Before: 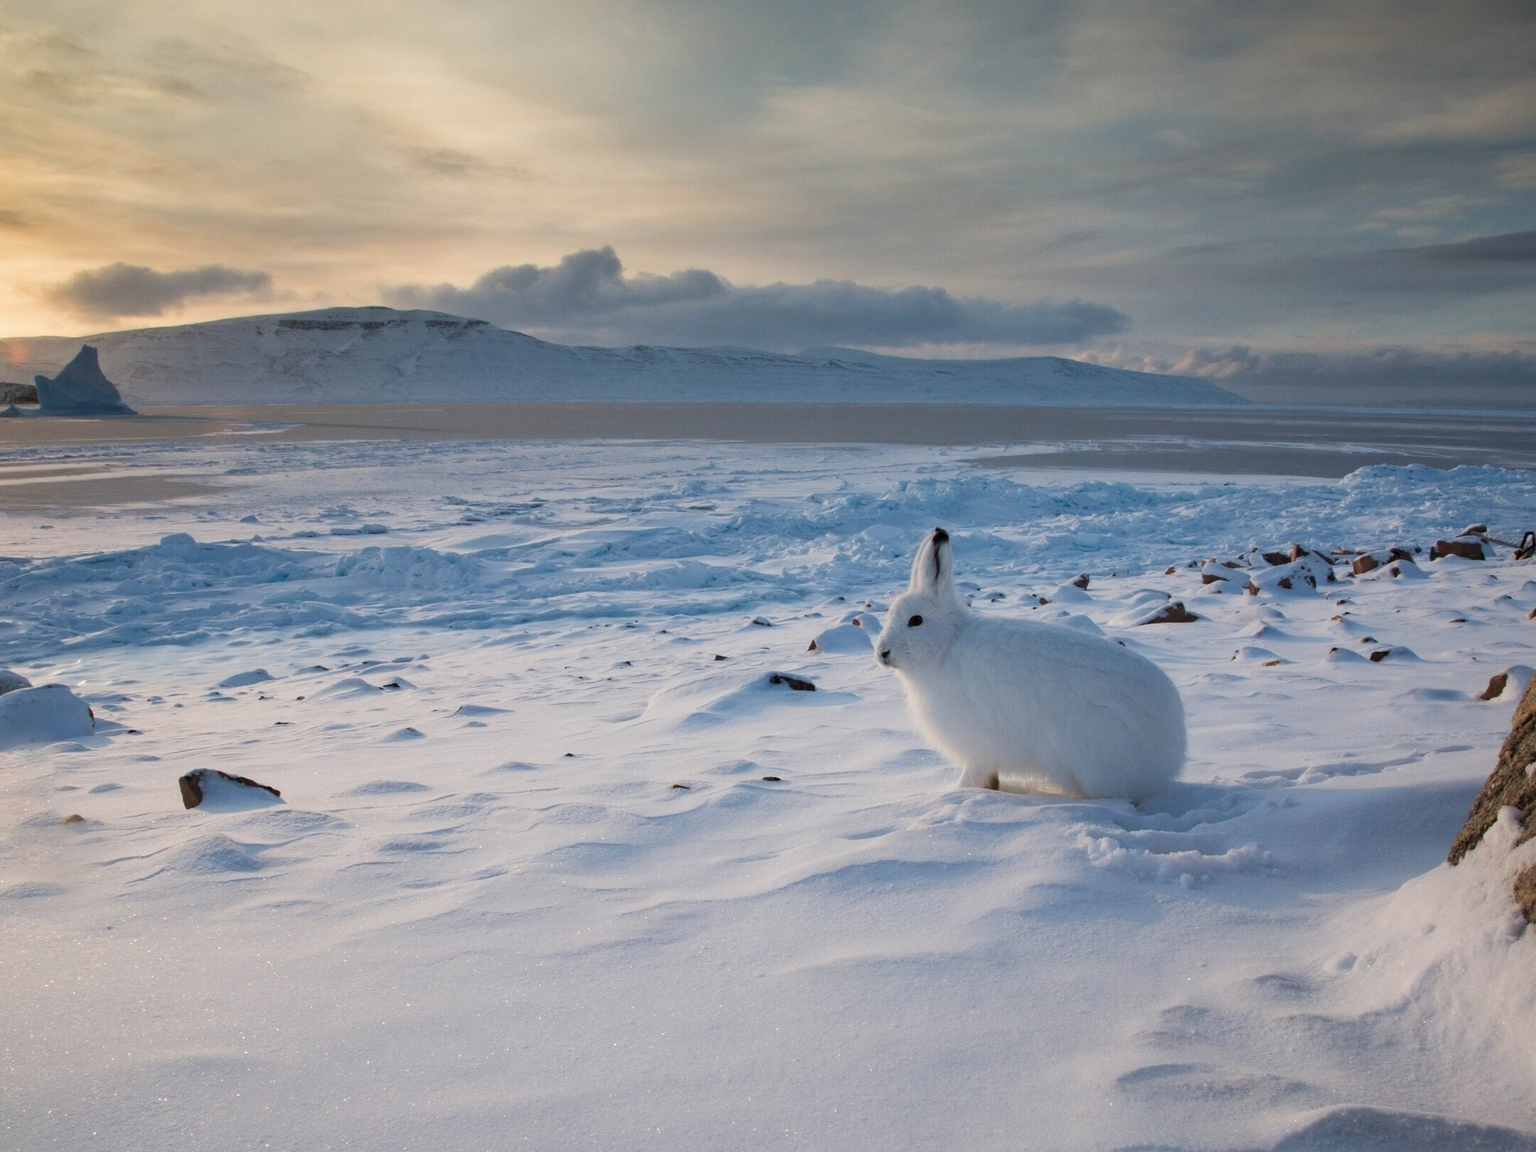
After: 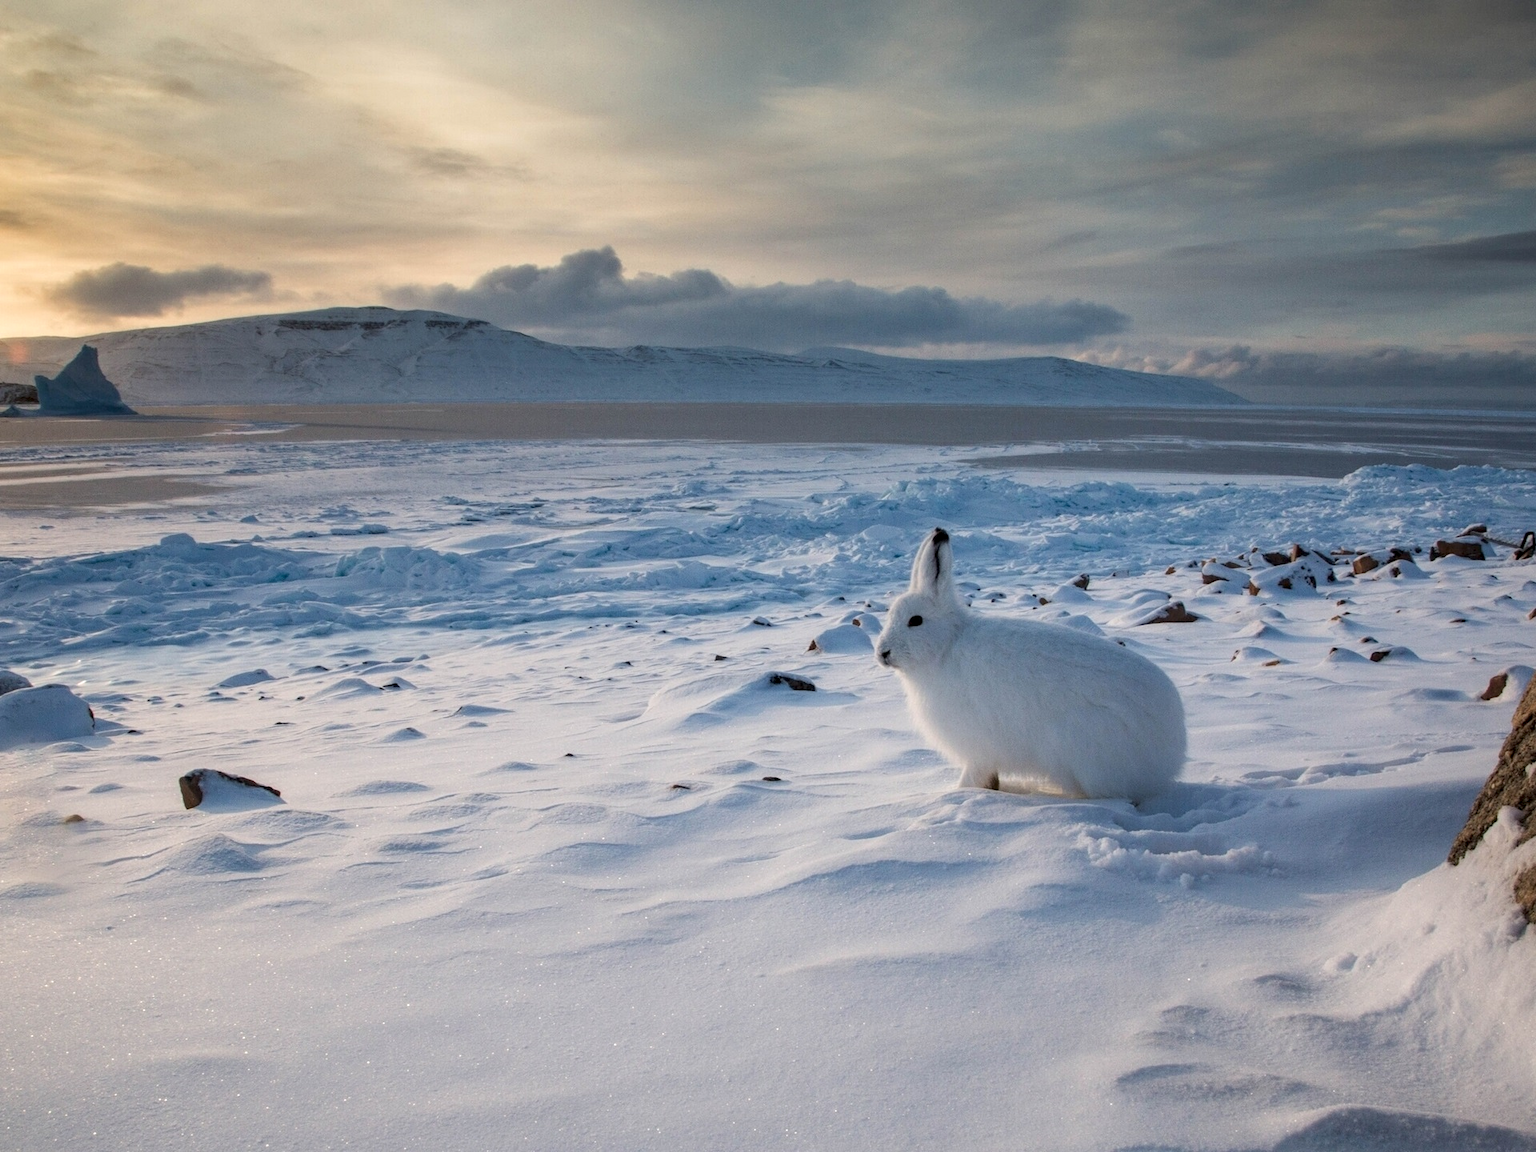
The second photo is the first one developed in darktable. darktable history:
local contrast: detail 130%
exposure: compensate highlight preservation false
tone equalizer: on, module defaults
